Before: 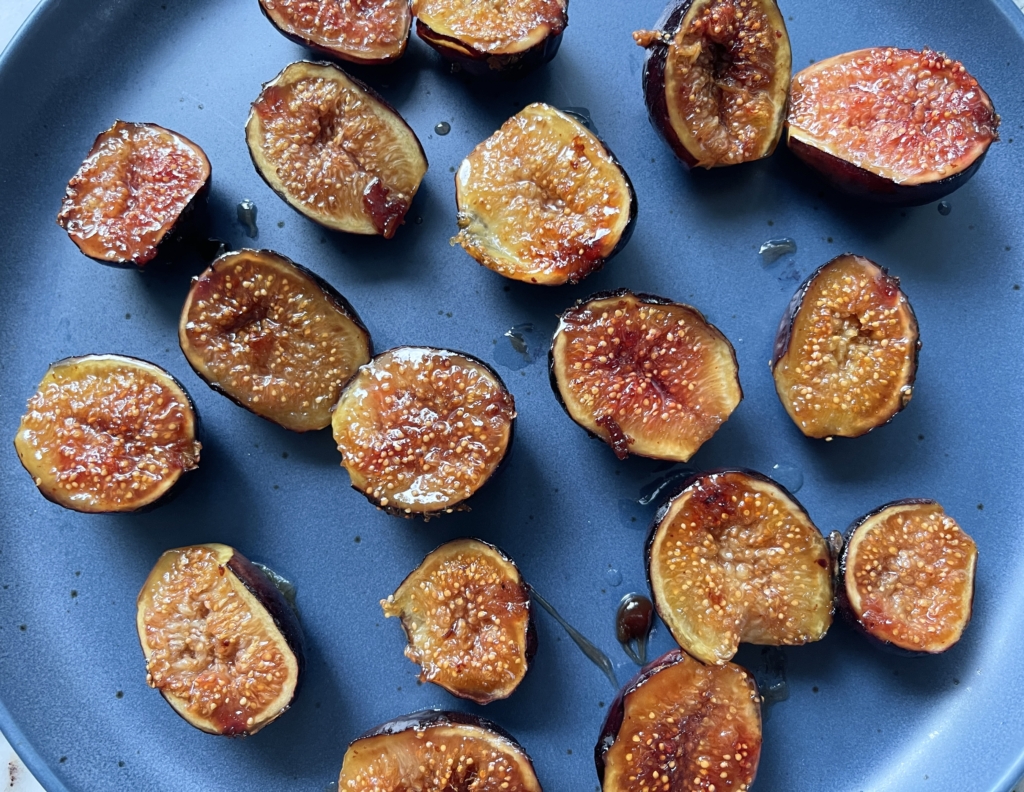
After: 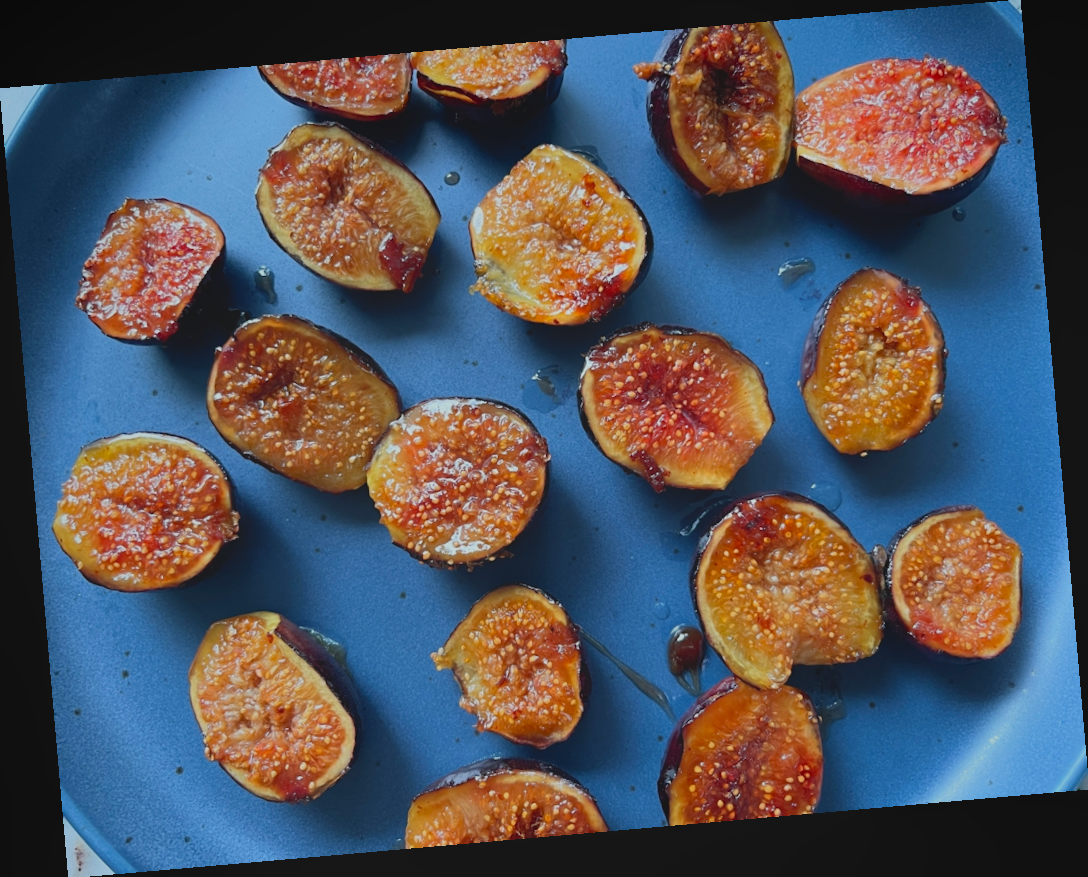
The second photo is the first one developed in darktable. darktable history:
rotate and perspective: rotation -4.98°, automatic cropping off
local contrast: detail 69%
